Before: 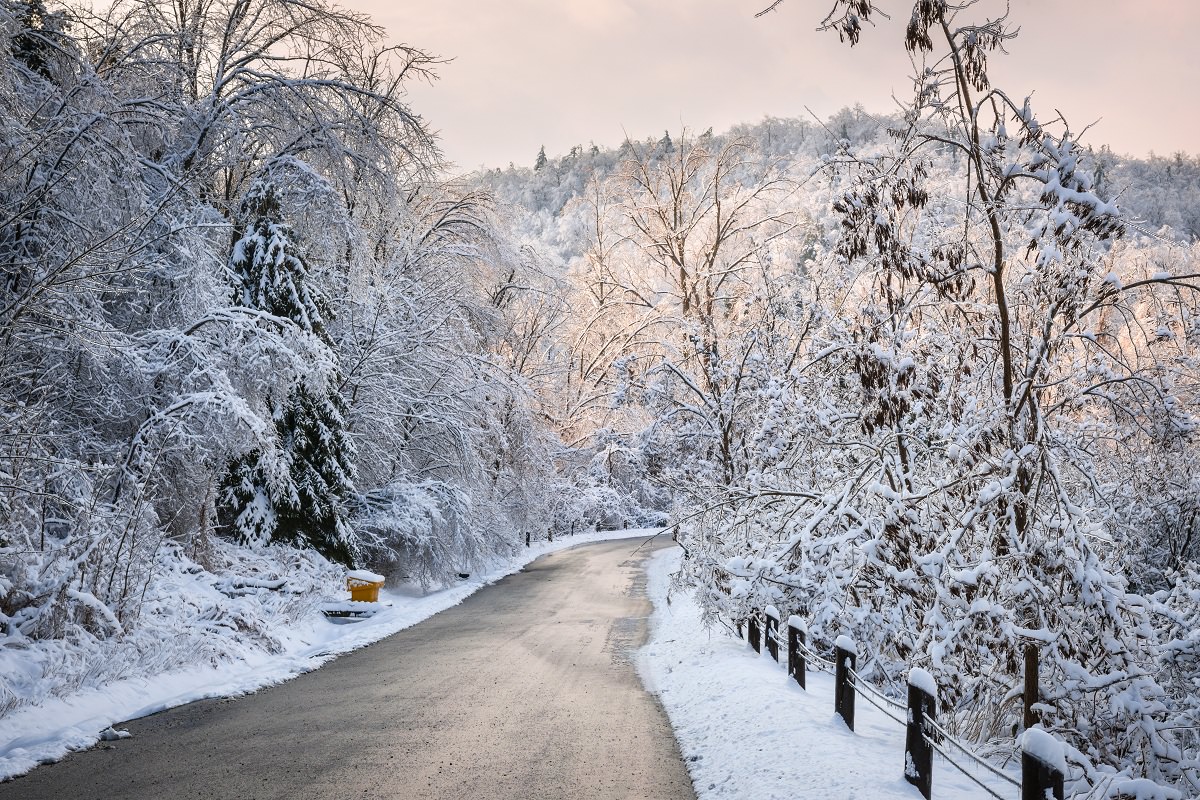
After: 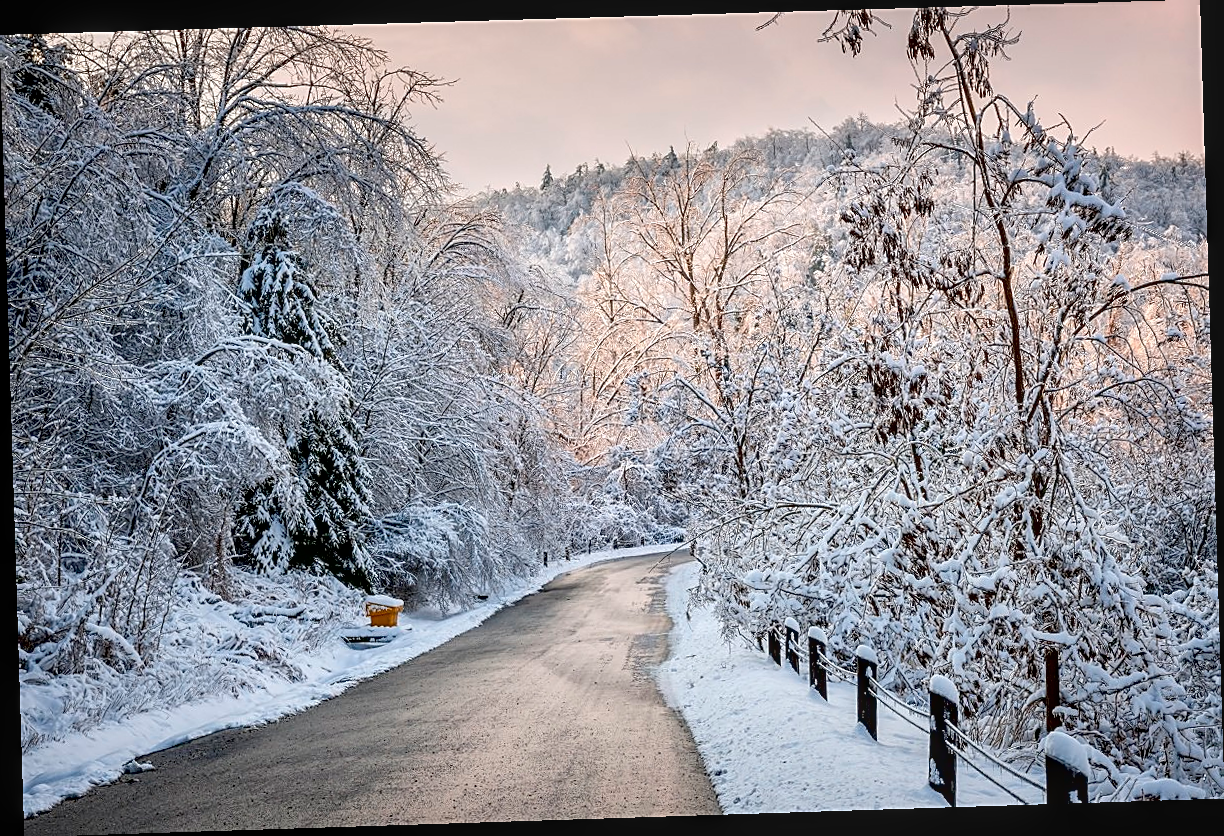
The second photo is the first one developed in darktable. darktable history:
rotate and perspective: rotation -1.77°, lens shift (horizontal) 0.004, automatic cropping off
exposure: black level correction 0.012, compensate highlight preservation false
local contrast: on, module defaults
sharpen: on, module defaults
